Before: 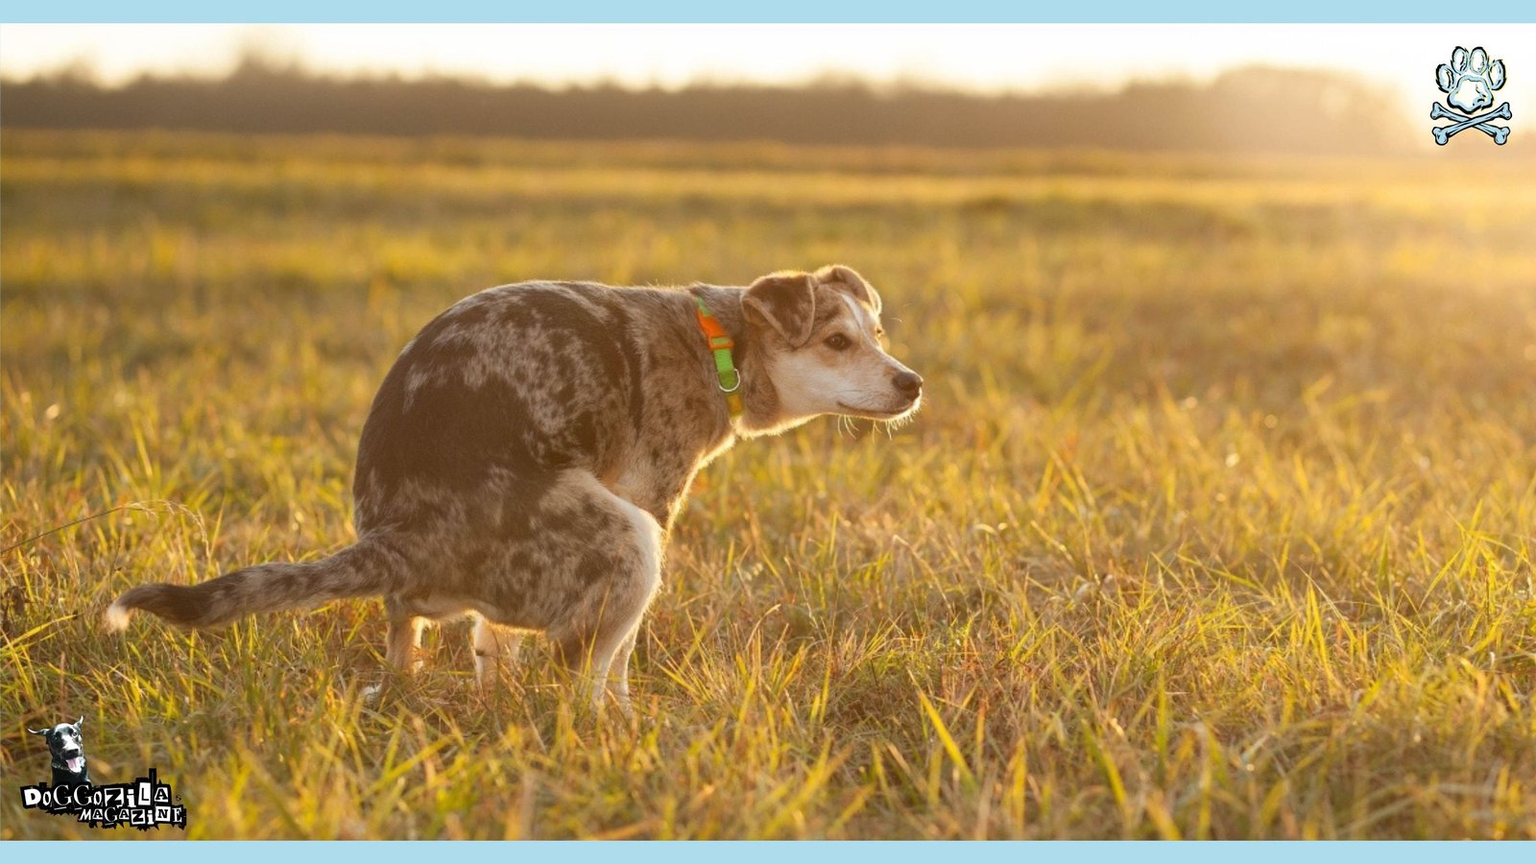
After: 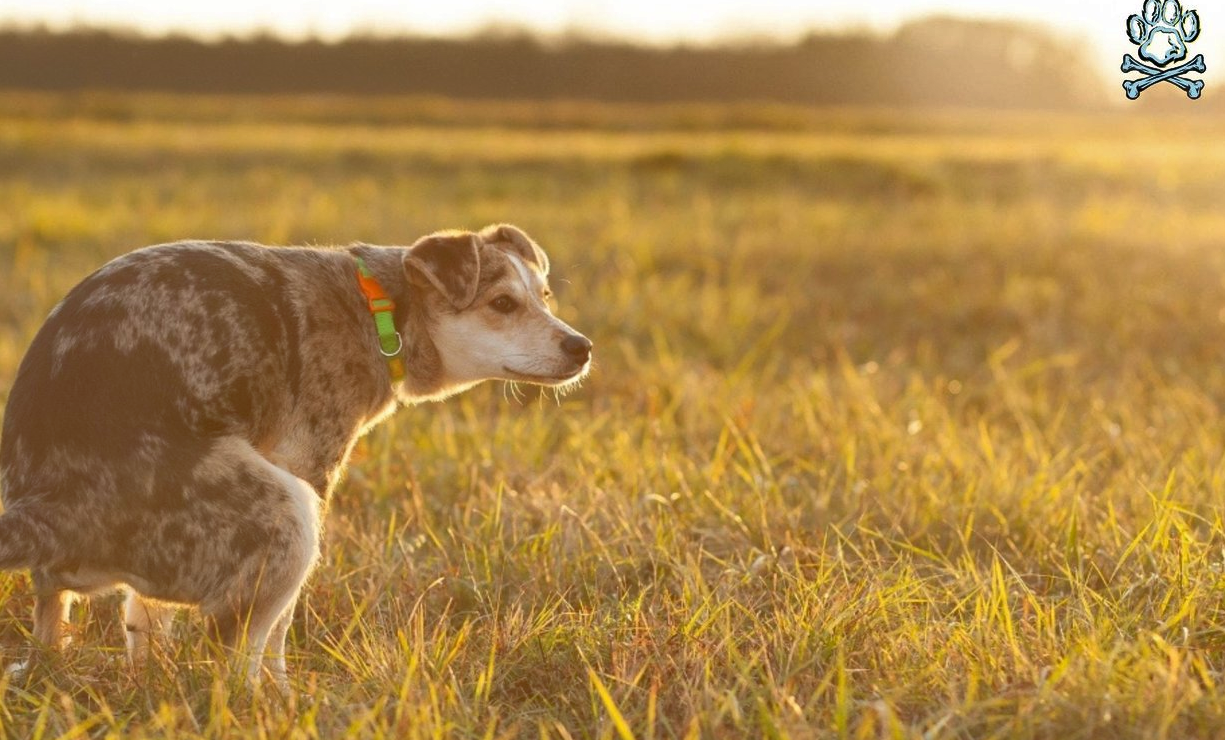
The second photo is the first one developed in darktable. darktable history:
crop: left 23.095%, top 5.827%, bottom 11.854%
rgb curve: curves: ch0 [(0, 0) (0.072, 0.166) (0.217, 0.293) (0.414, 0.42) (1, 1)], compensate middle gray true, preserve colors basic power
shadows and highlights: radius 133.83, soften with gaussian
